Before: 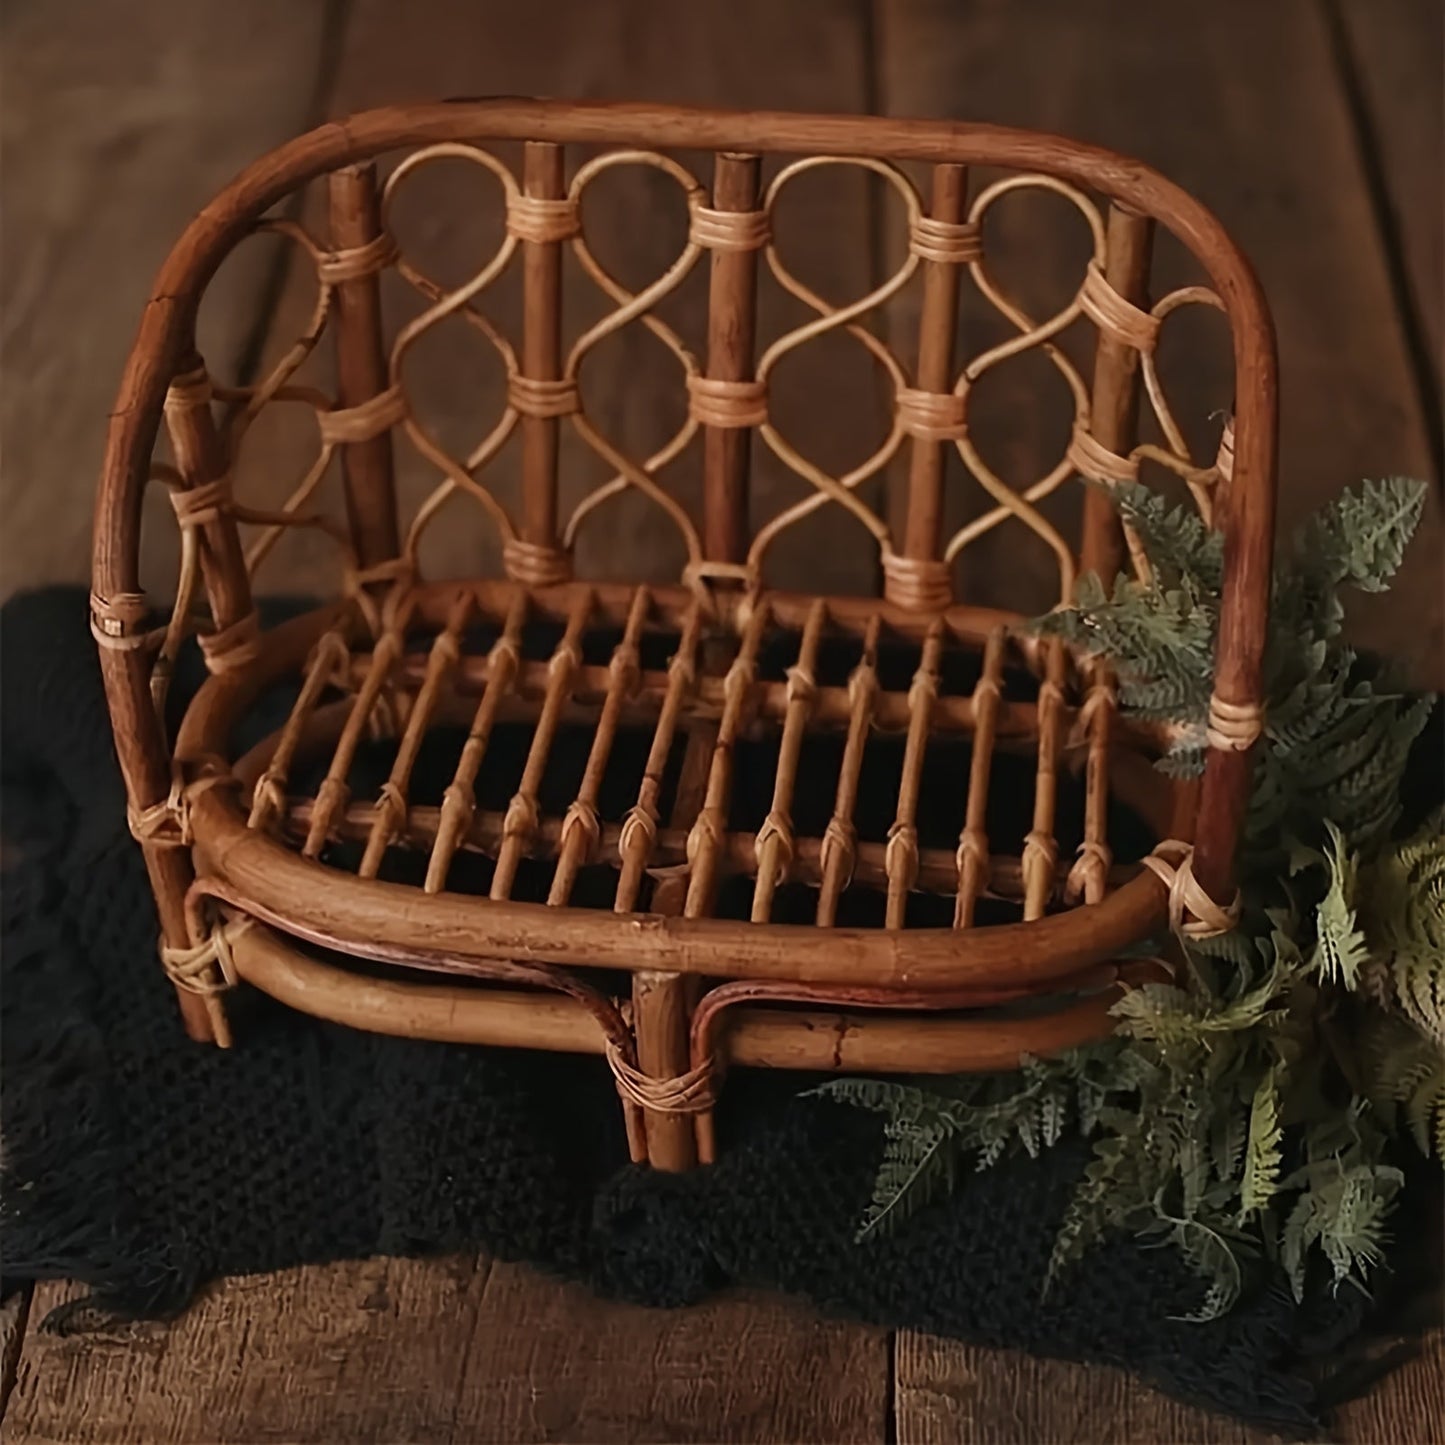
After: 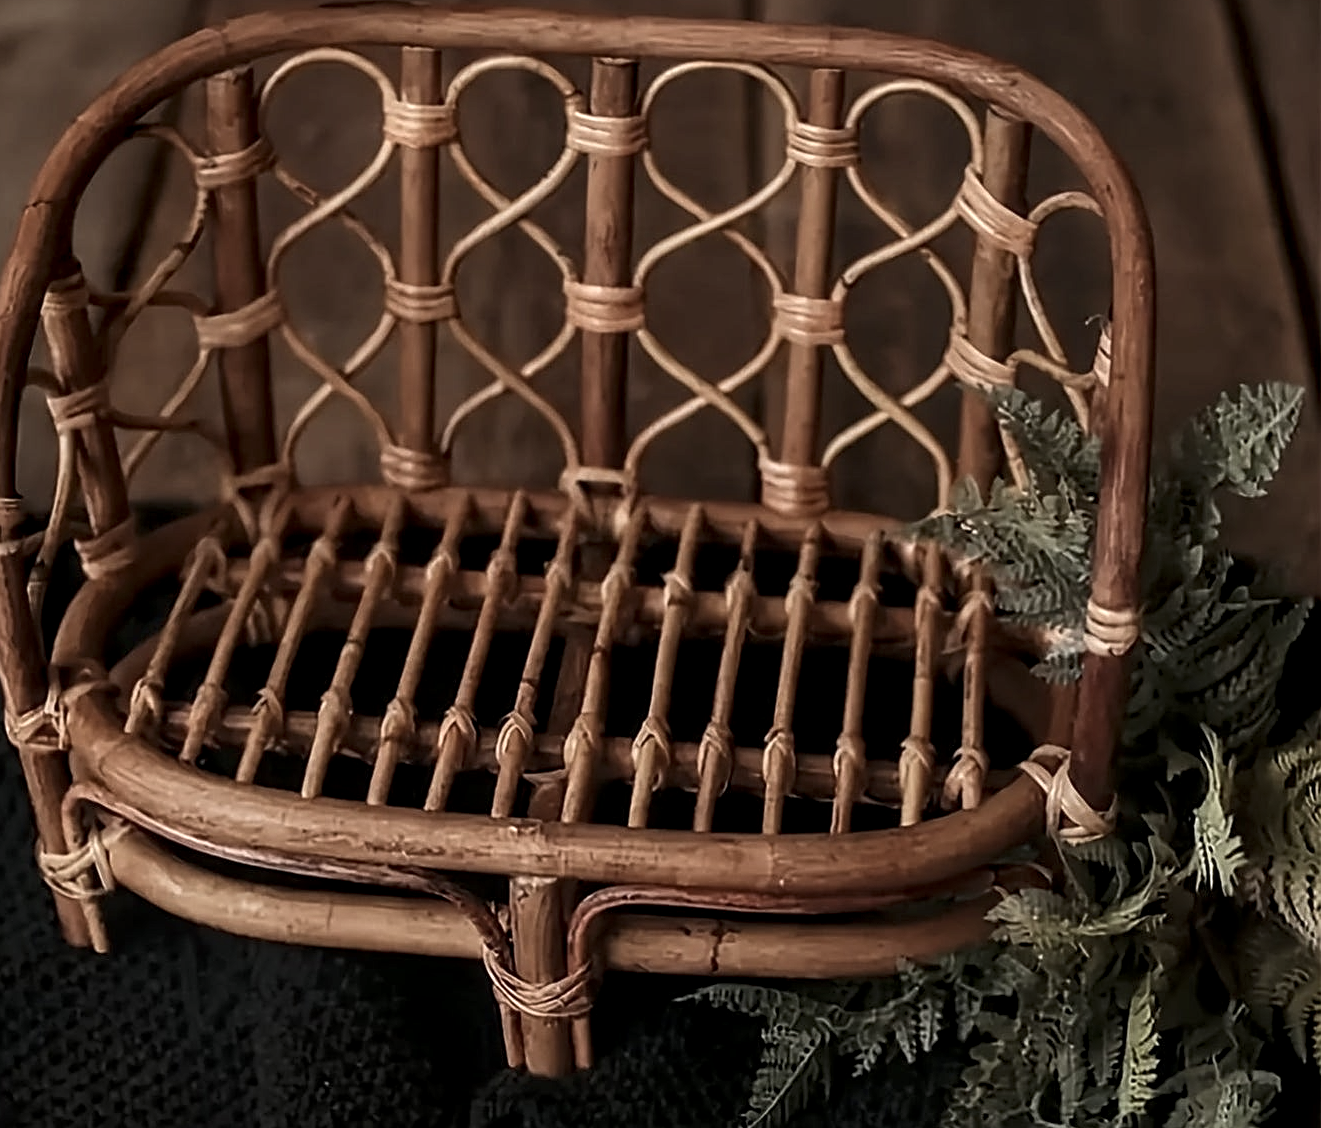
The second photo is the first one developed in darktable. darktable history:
contrast brightness saturation: contrast 0.099, saturation -0.303
tone equalizer: edges refinement/feathering 500, mask exposure compensation -1.57 EV, preserve details no
sharpen: on, module defaults
crop: left 8.539%, top 6.615%, bottom 15.283%
local contrast: detail 150%
